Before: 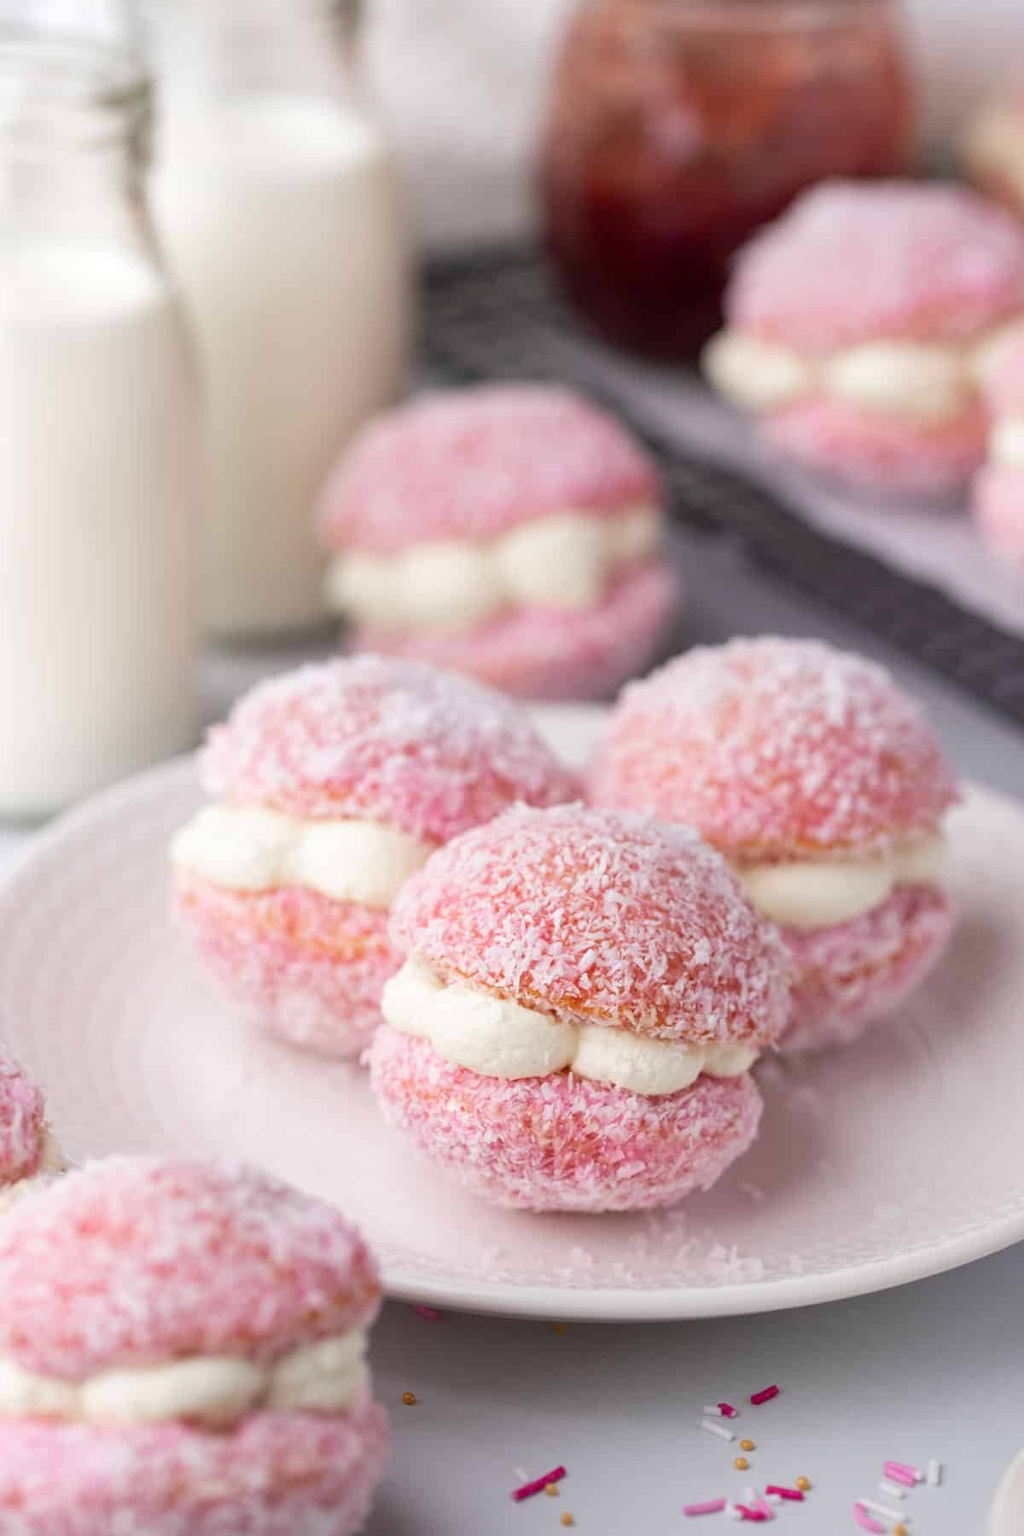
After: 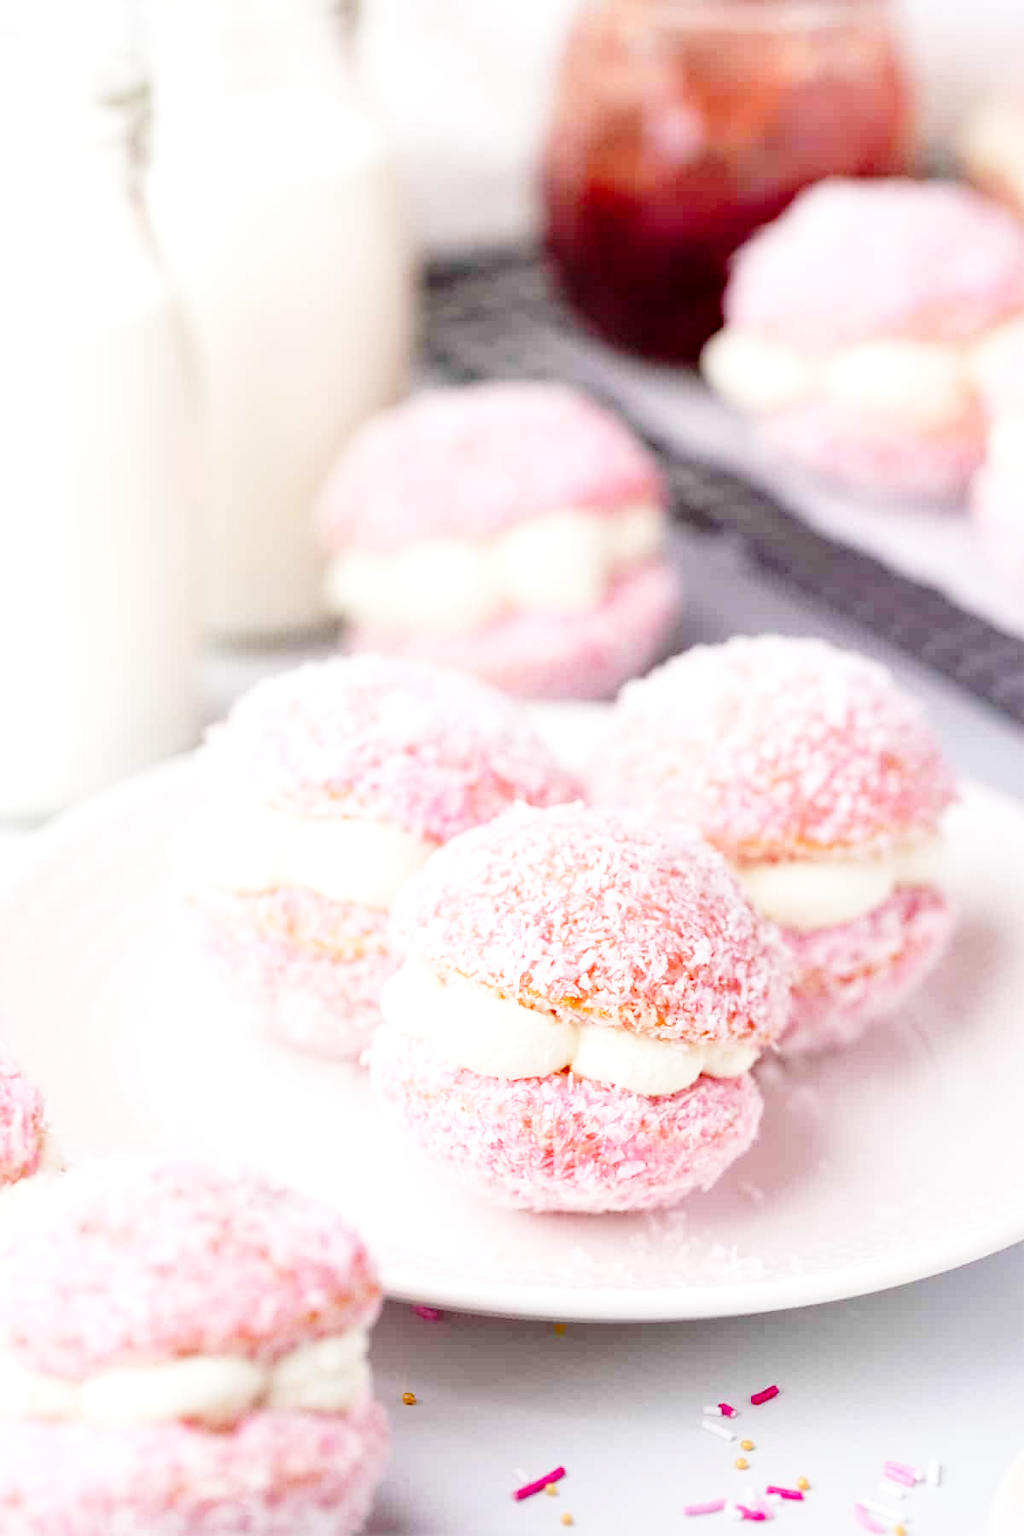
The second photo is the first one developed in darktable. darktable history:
base curve: curves: ch0 [(0, 0) (0.028, 0.03) (0.121, 0.232) (0.46, 0.748) (0.859, 0.968) (1, 1)], fusion 1, preserve colors none
exposure: exposure 0.128 EV, compensate exposure bias true, compensate highlight preservation false
